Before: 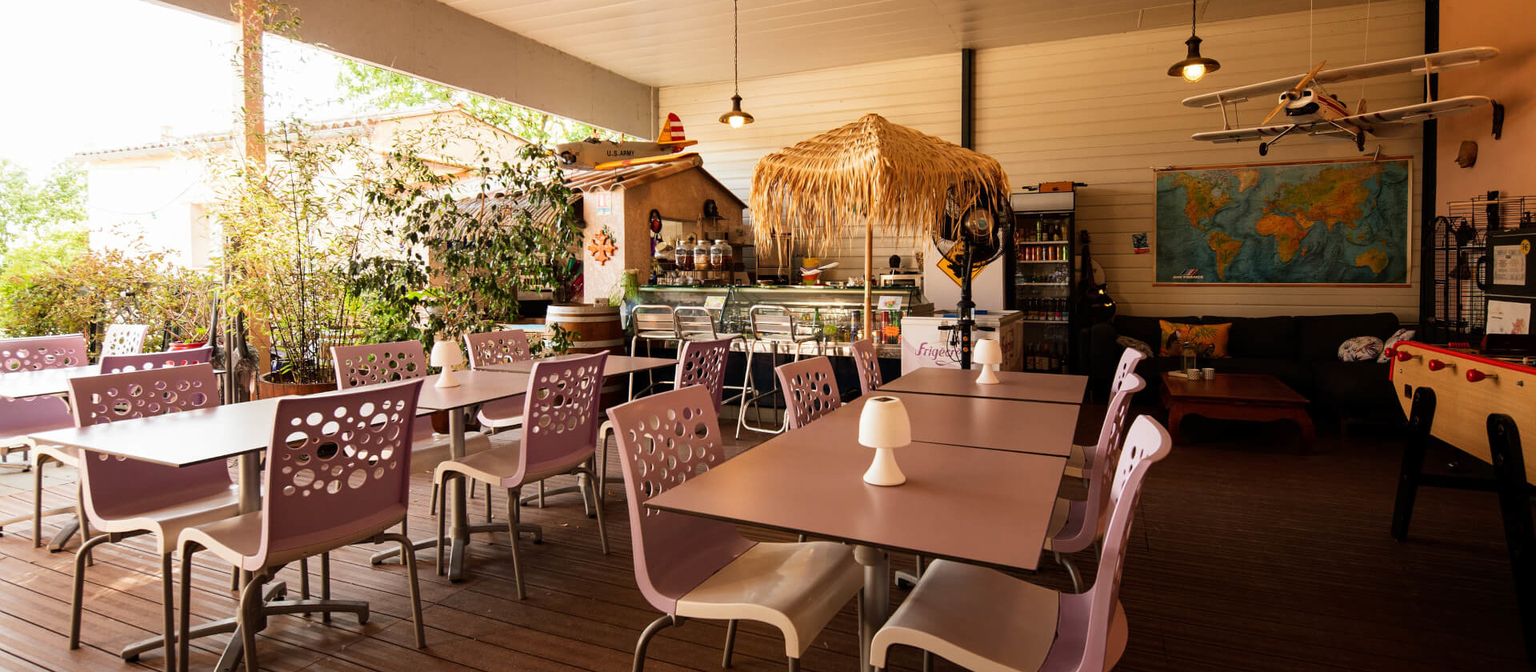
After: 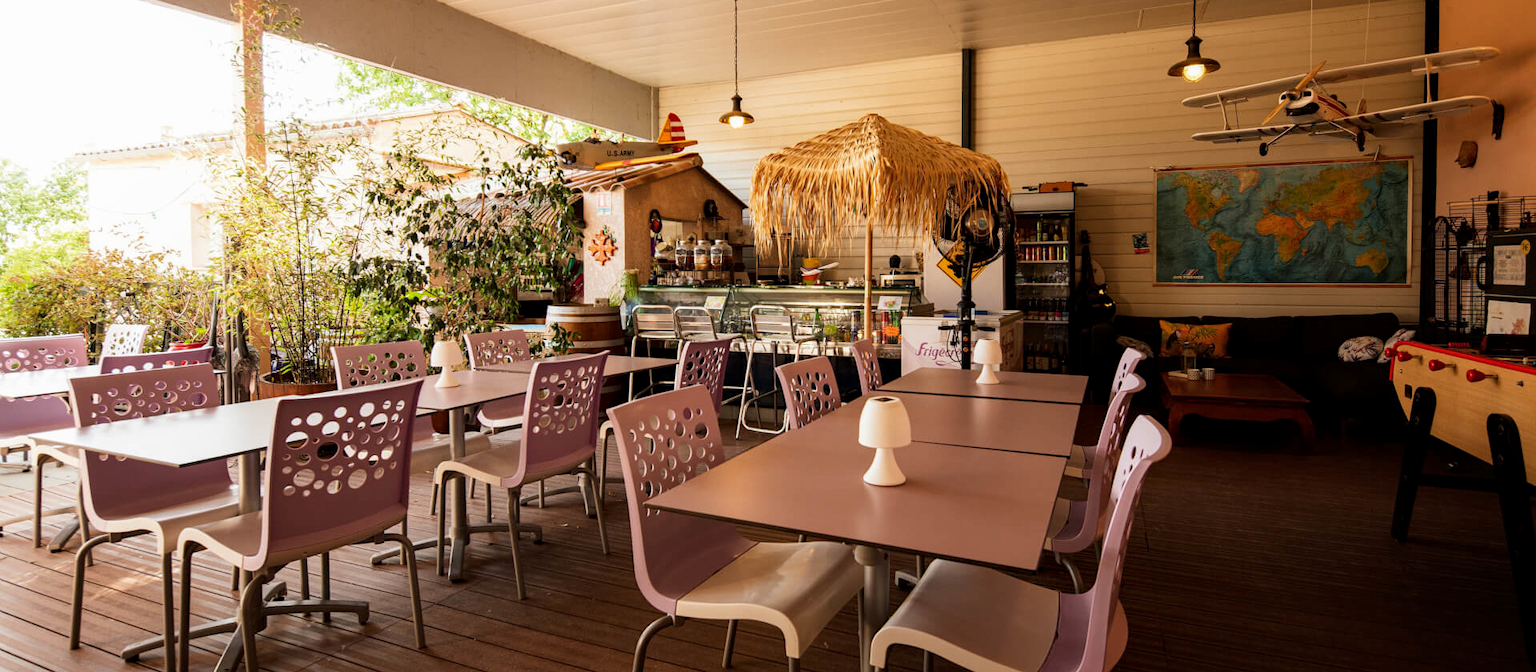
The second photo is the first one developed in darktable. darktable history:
base curve: curves: ch0 [(0, 0) (0.989, 0.992)], preserve colors none
local contrast: highlights 61%, shadows 106%, detail 107%, midtone range 0.524
